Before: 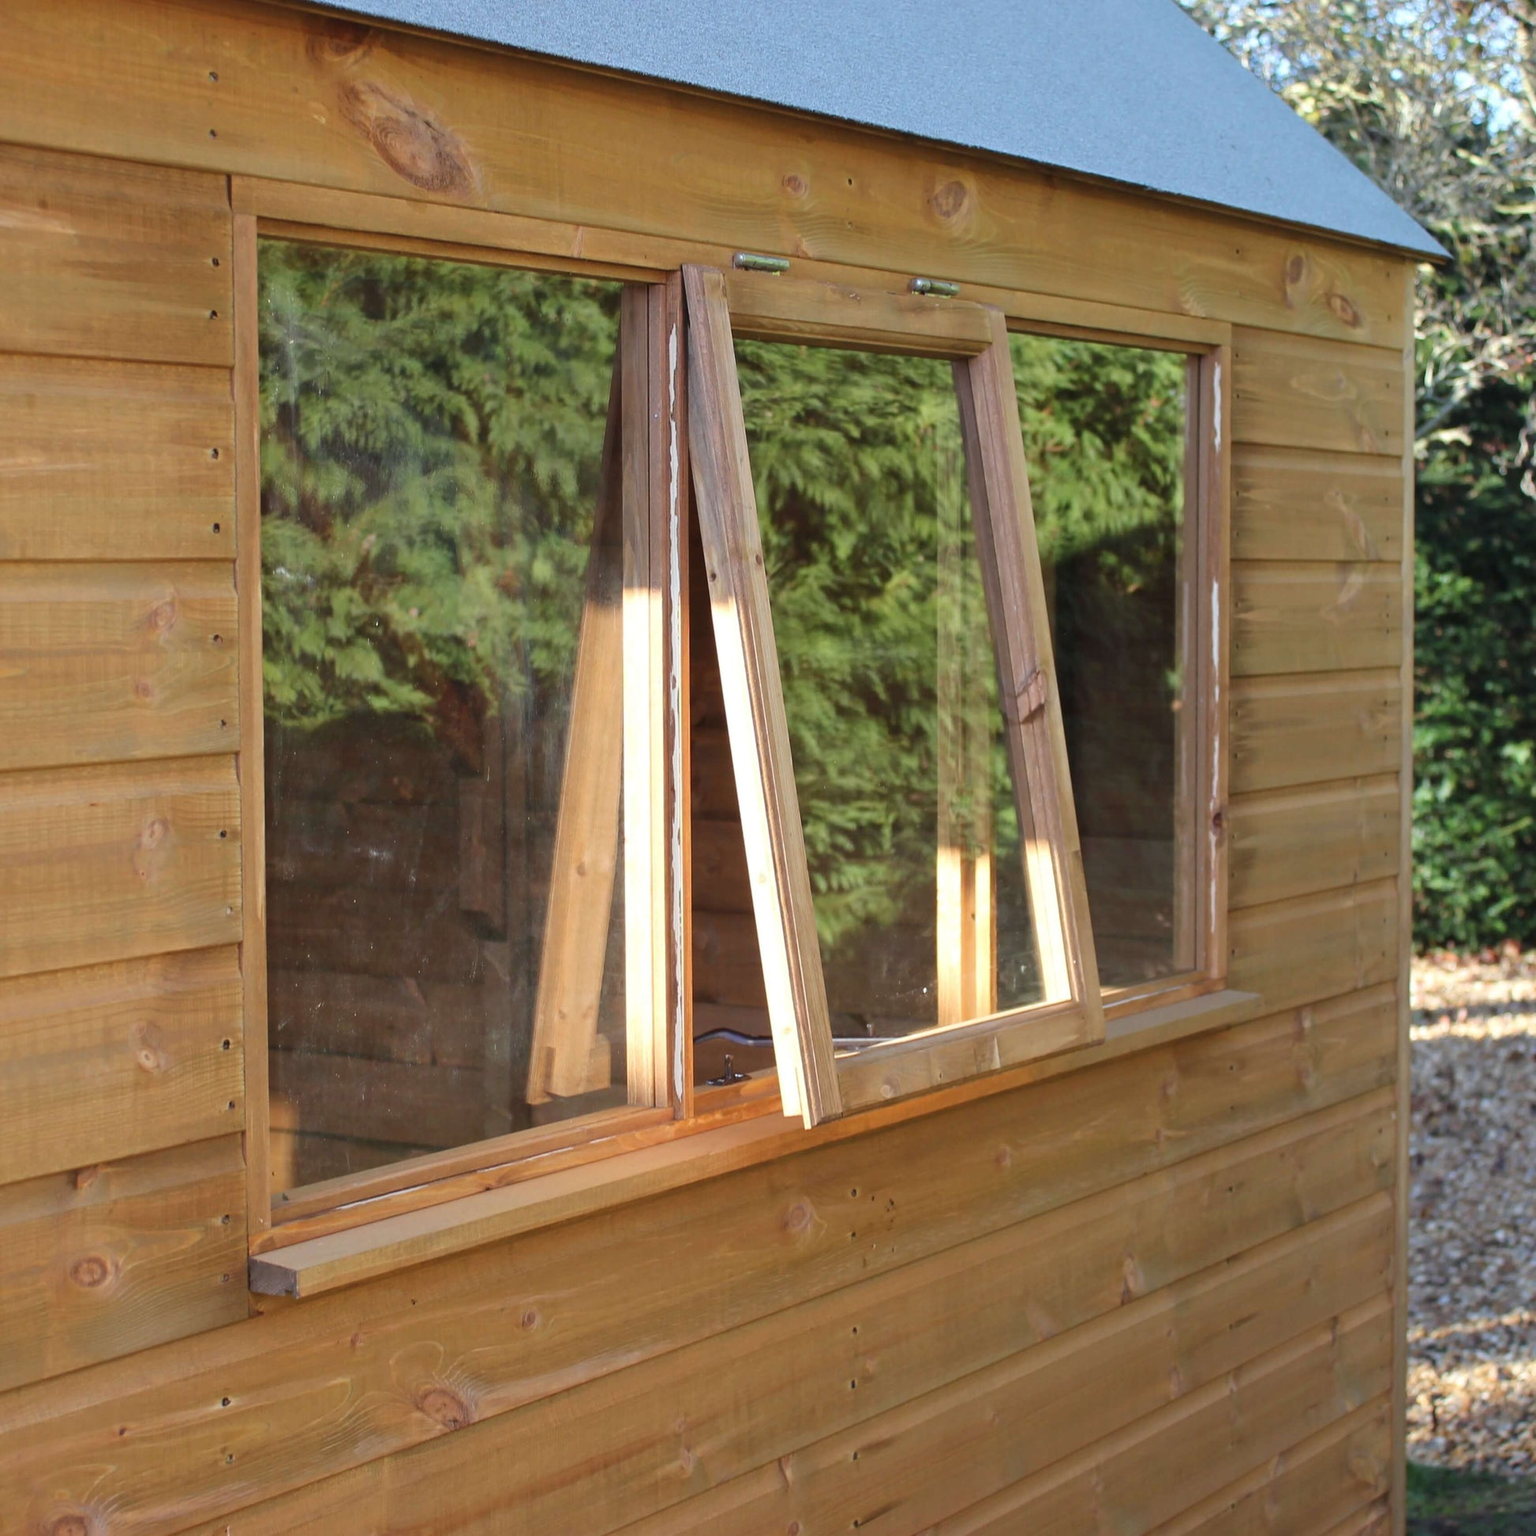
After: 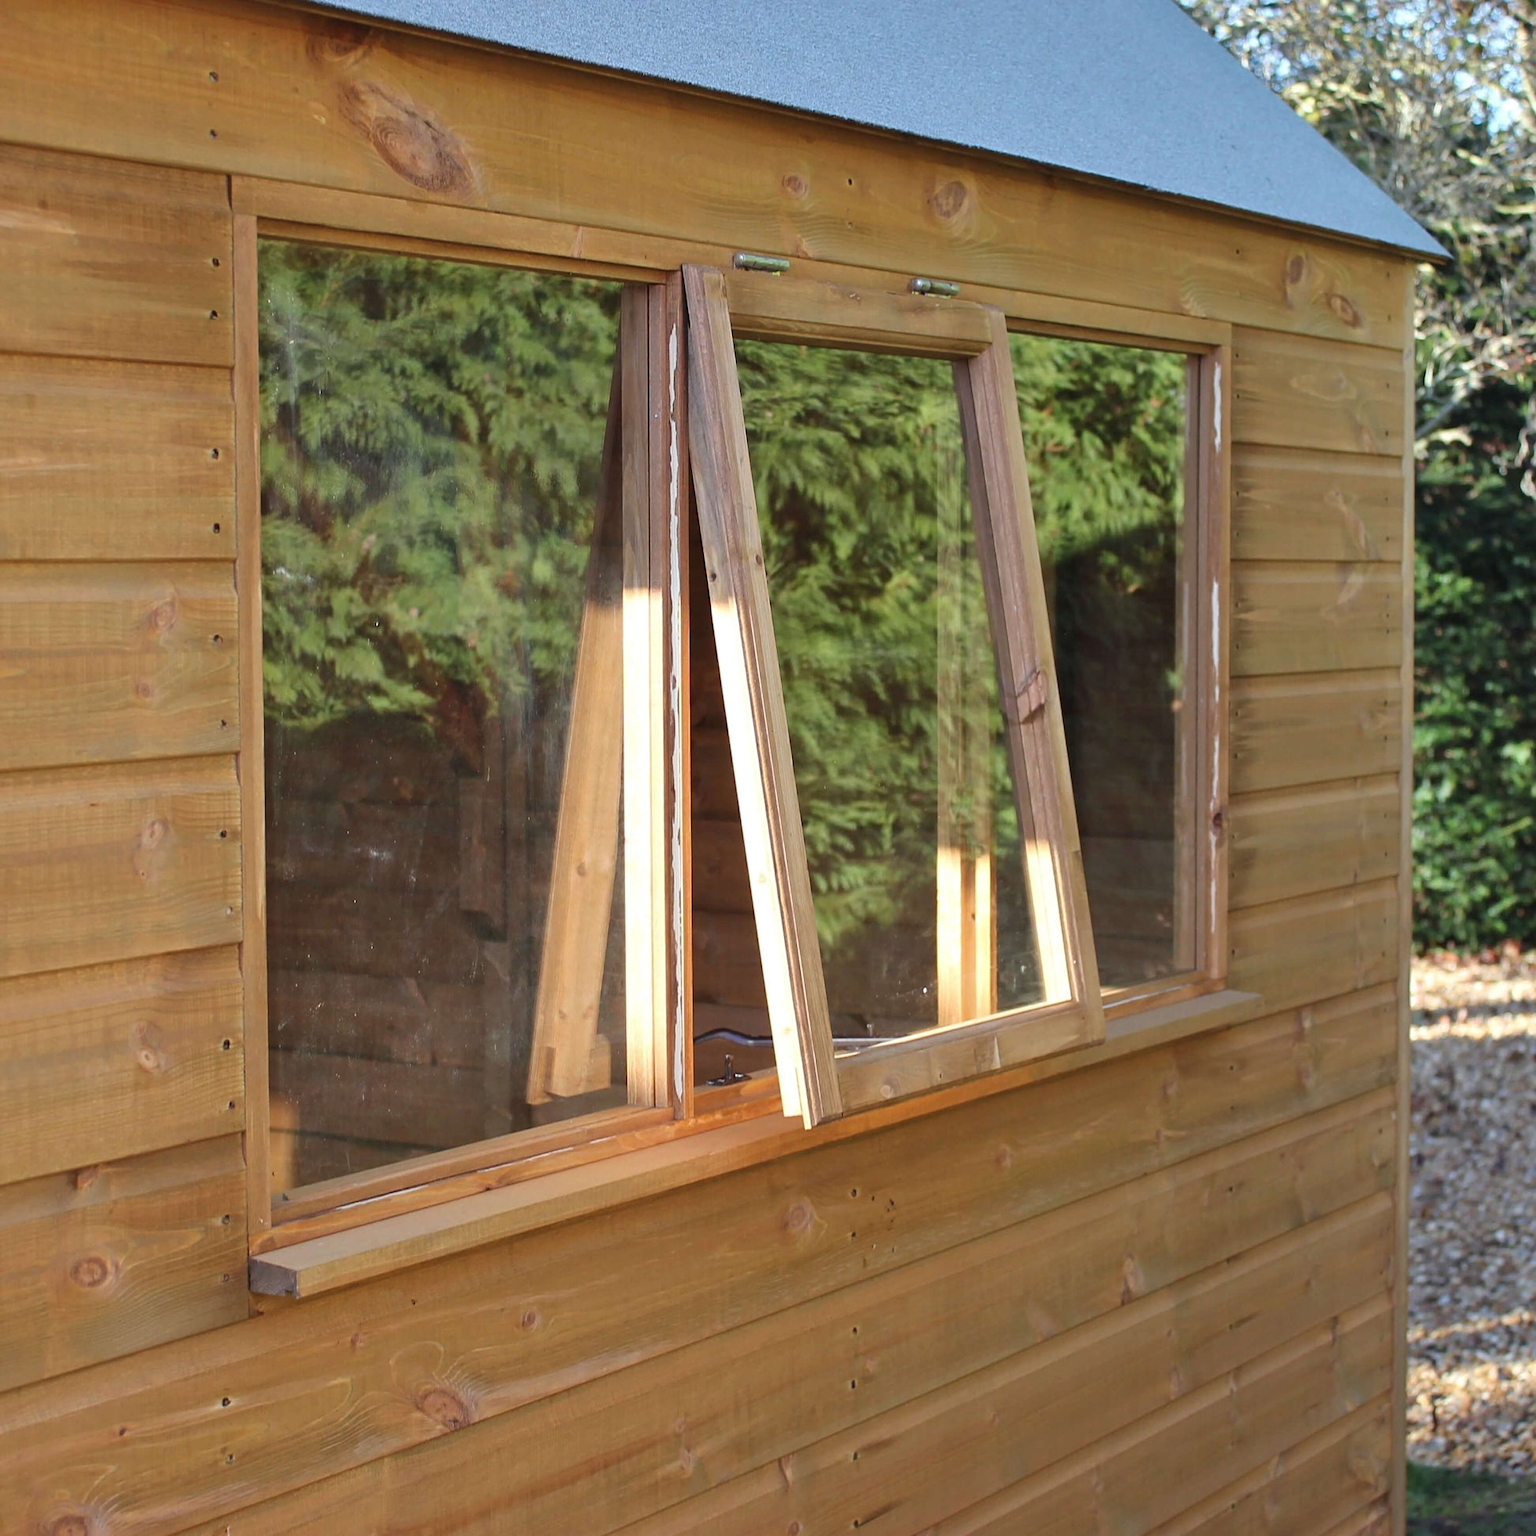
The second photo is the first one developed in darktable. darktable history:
shadows and highlights: shadows 40, highlights -54, highlights color adjustment 46%, low approximation 0.01, soften with gaussian
sharpen: amount 0.2
